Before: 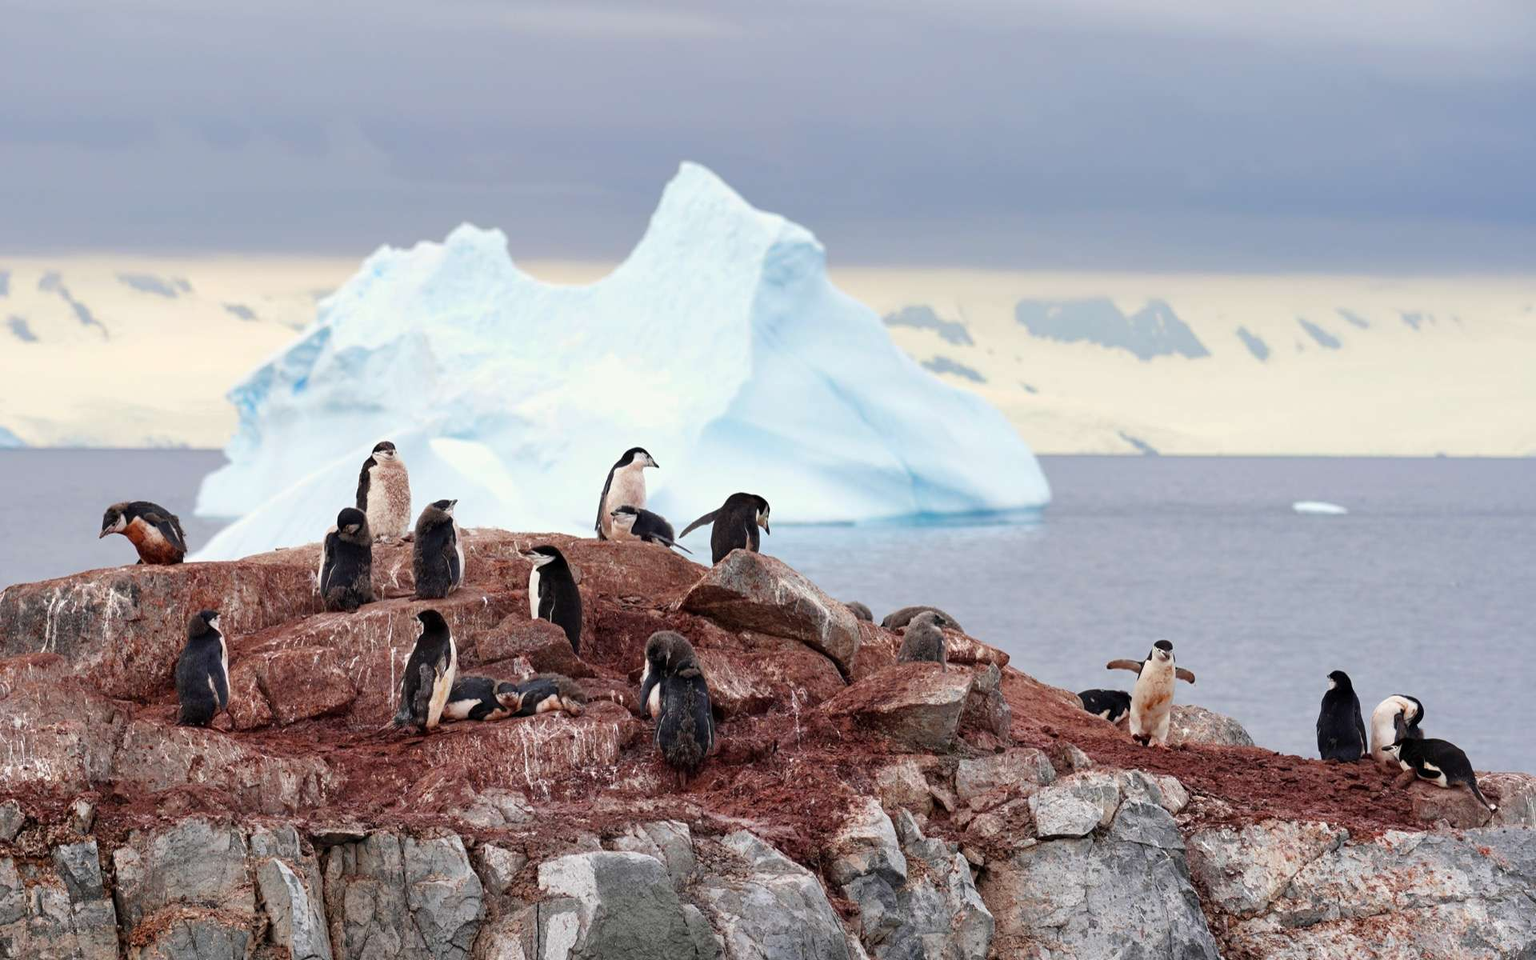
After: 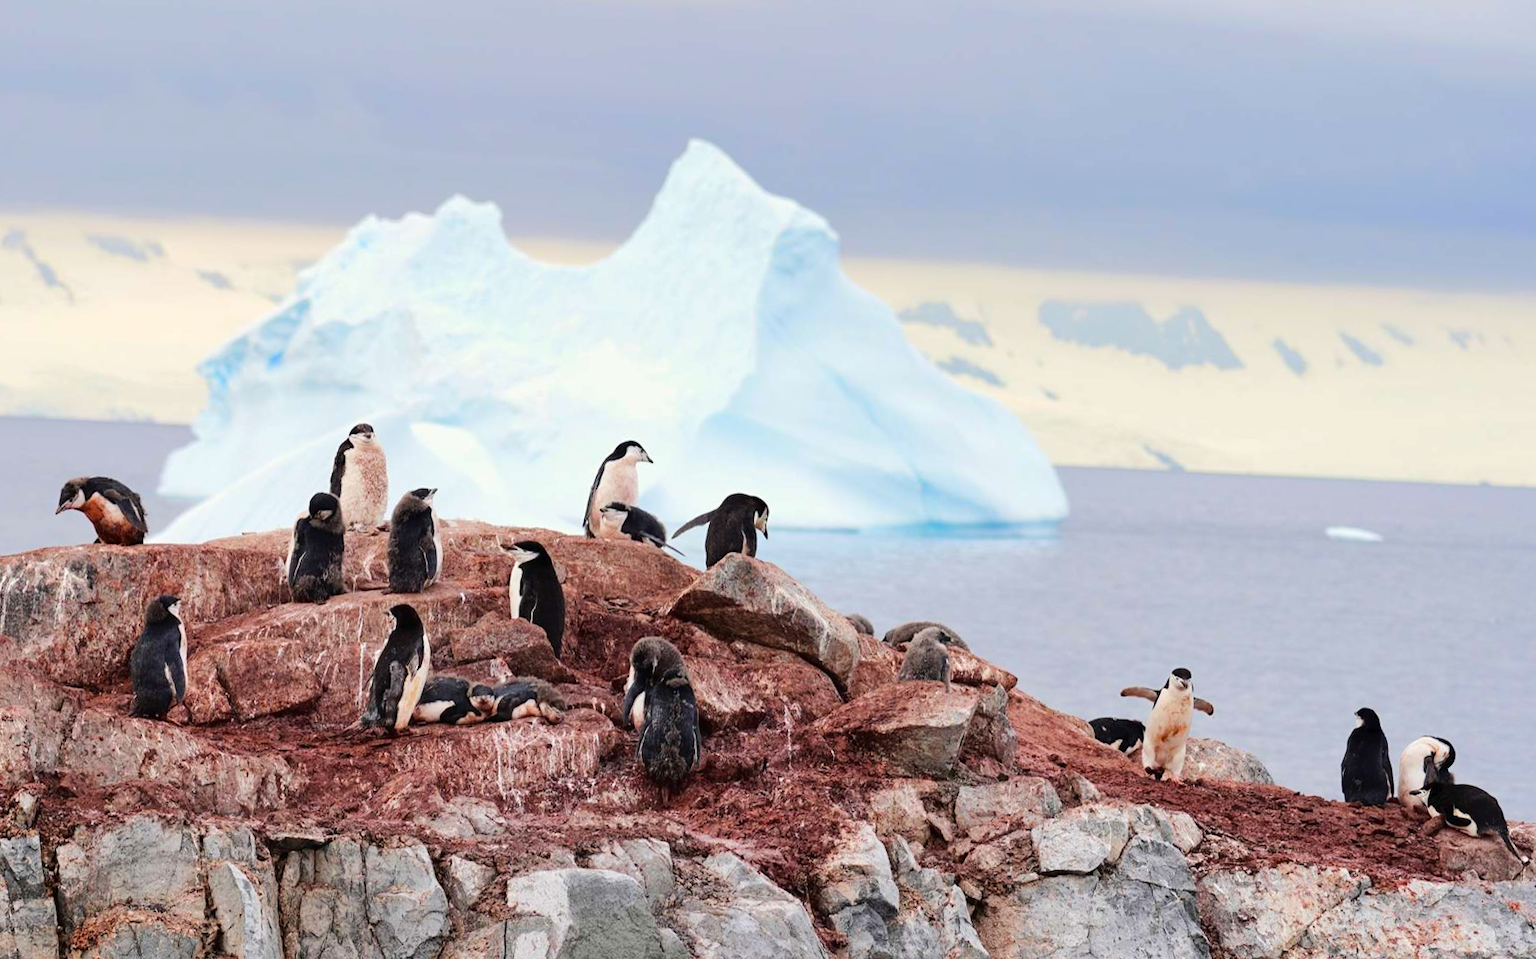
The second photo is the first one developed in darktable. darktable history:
crop and rotate: angle -2.3°
tone curve: curves: ch0 [(0, 0) (0.003, 0.012) (0.011, 0.02) (0.025, 0.032) (0.044, 0.046) (0.069, 0.06) (0.1, 0.09) (0.136, 0.133) (0.177, 0.182) (0.224, 0.247) (0.277, 0.316) (0.335, 0.396) (0.399, 0.48) (0.468, 0.568) (0.543, 0.646) (0.623, 0.717) (0.709, 0.777) (0.801, 0.846) (0.898, 0.912) (1, 1)], color space Lab, linked channels, preserve colors none
